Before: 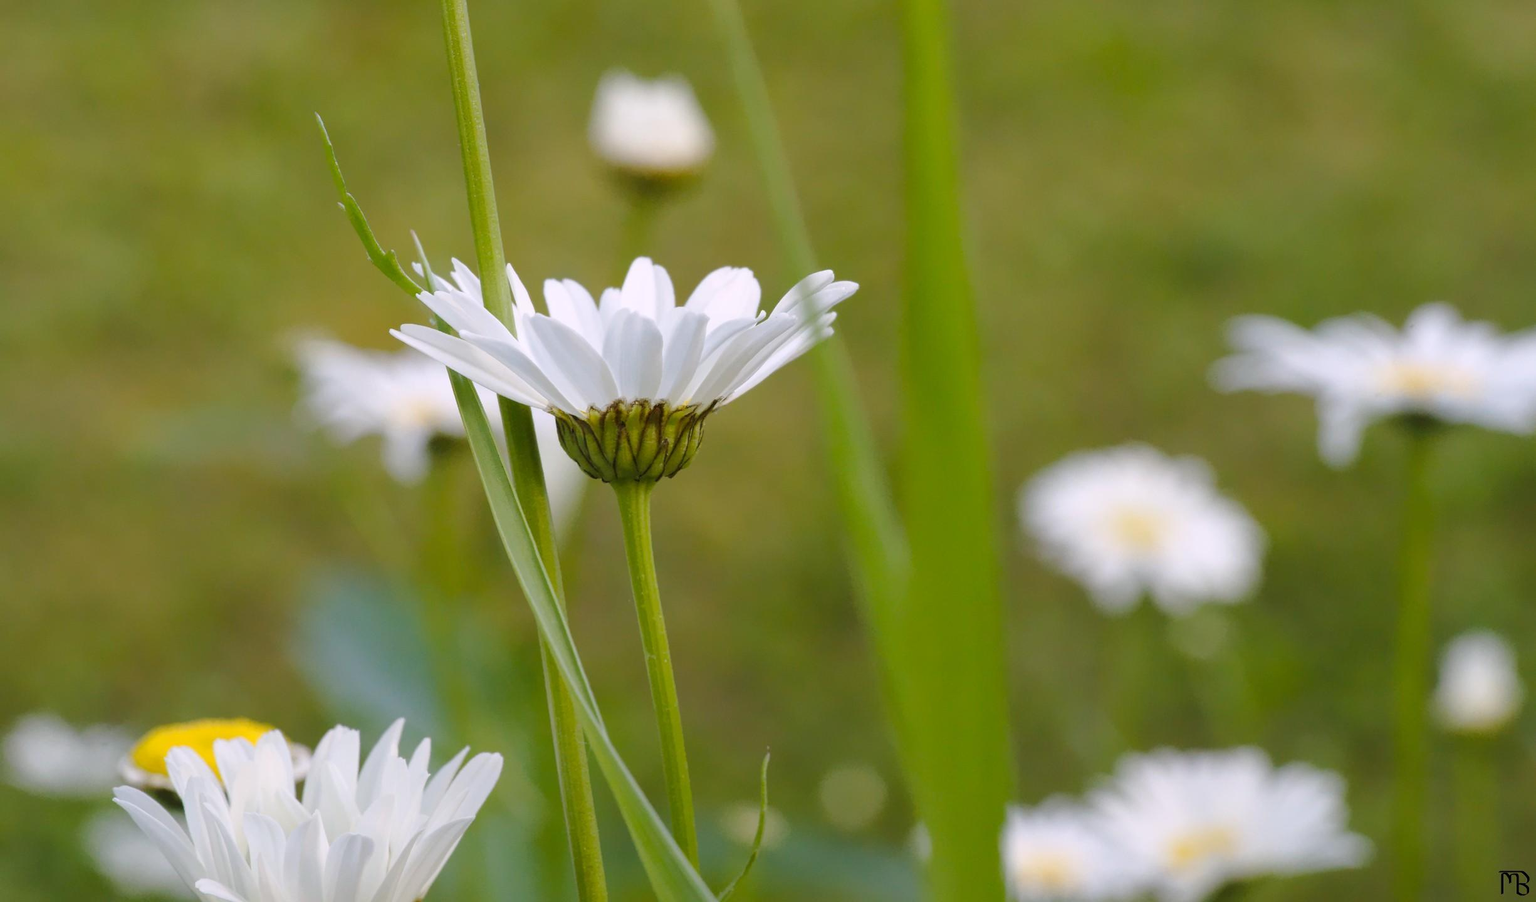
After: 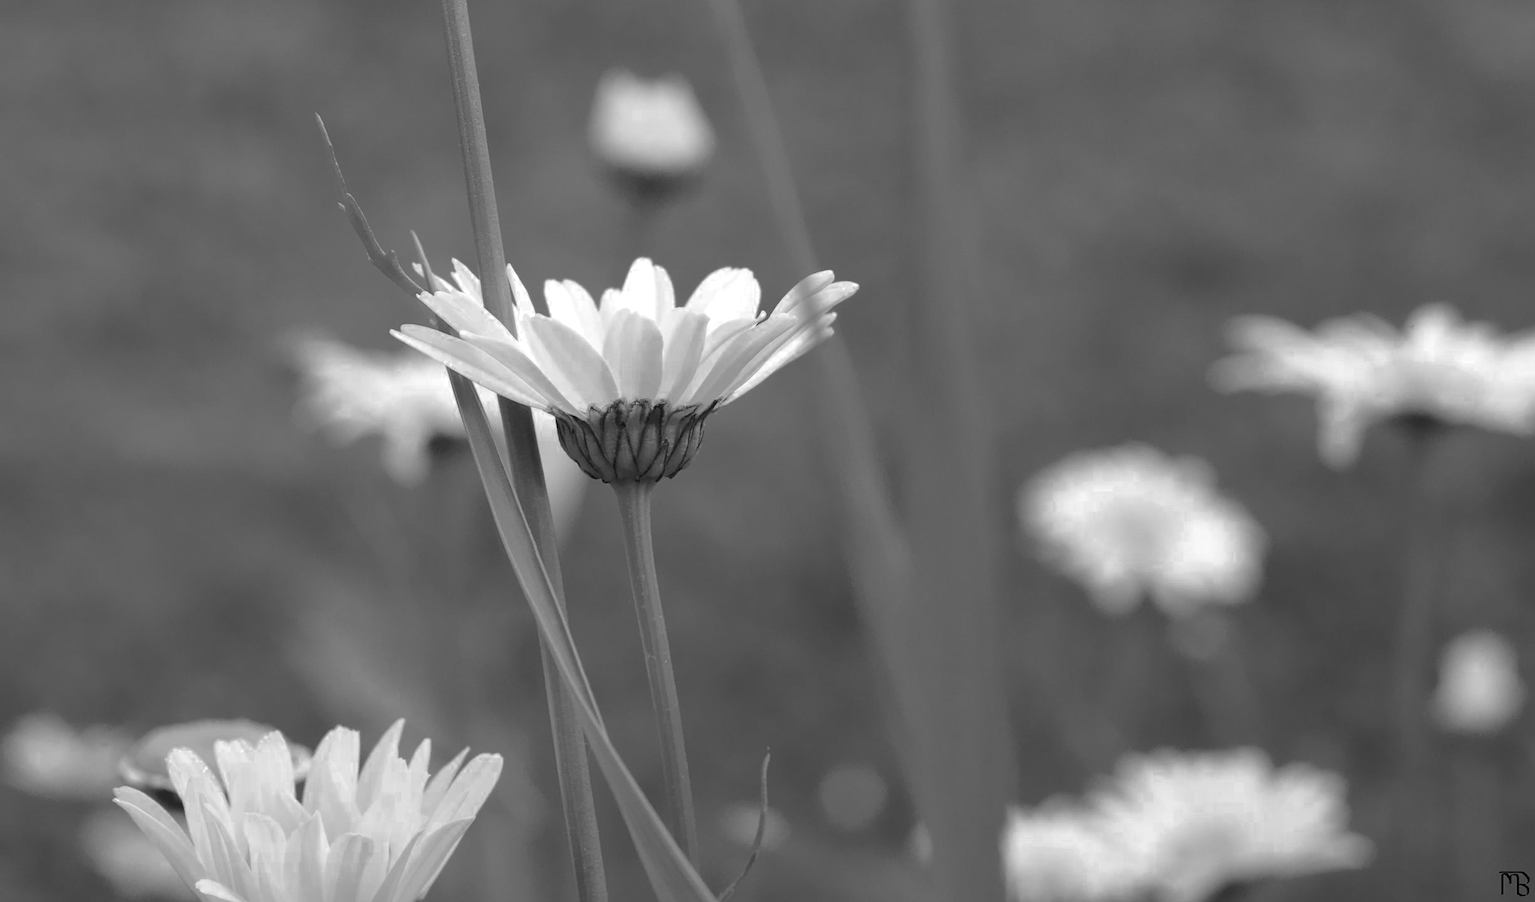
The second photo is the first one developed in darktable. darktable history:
color zones: curves: ch0 [(0, 0.613) (0.01, 0.613) (0.245, 0.448) (0.498, 0.529) (0.642, 0.665) (0.879, 0.777) (0.99, 0.613)]; ch1 [(0, 0) (0.143, 0) (0.286, 0) (0.429, 0) (0.571, 0) (0.714, 0) (0.857, 0)]
exposure: exposure -0.115 EV, compensate highlight preservation false
tone curve: curves: ch0 [(0, 0) (0.915, 0.89) (1, 1)], preserve colors none
sharpen: amount 0.218
